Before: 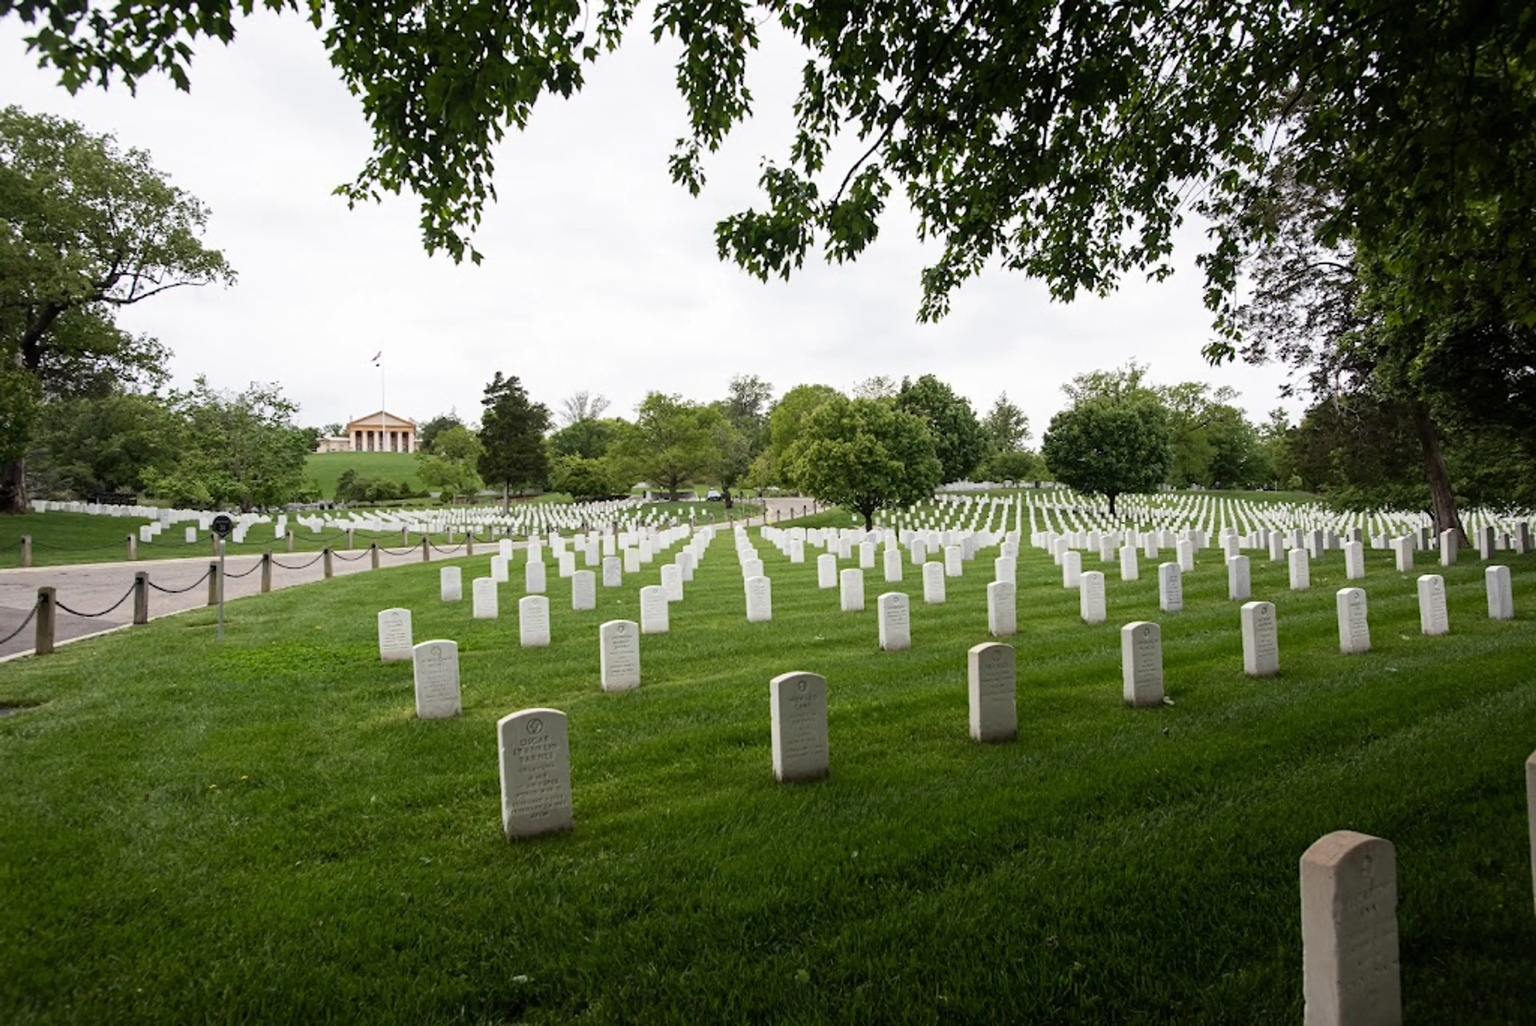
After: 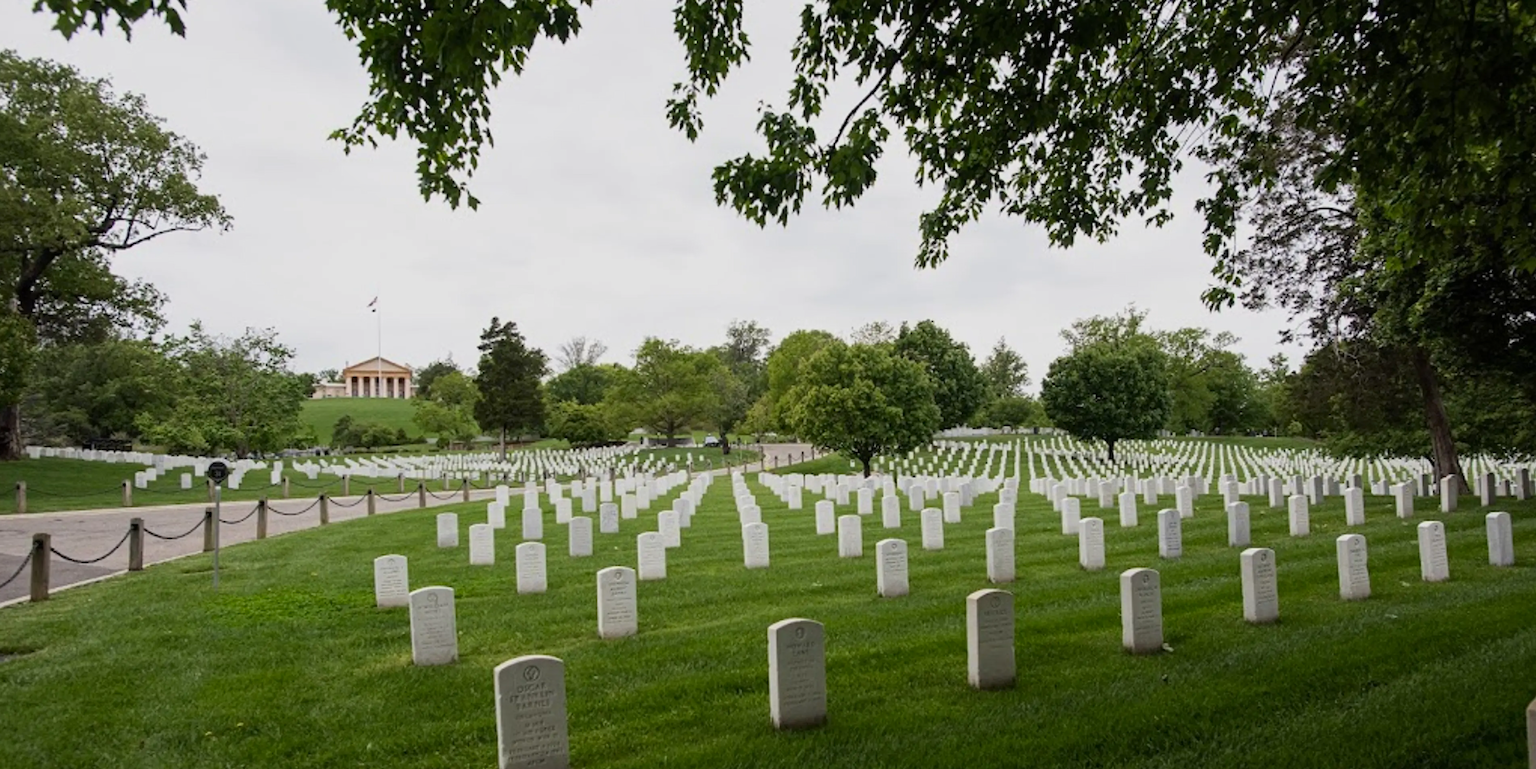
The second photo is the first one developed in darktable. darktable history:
crop: left 0.387%, top 5.469%, bottom 19.809%
shadows and highlights: radius 121.13, shadows 21.4, white point adjustment -9.72, highlights -14.39, soften with gaussian
